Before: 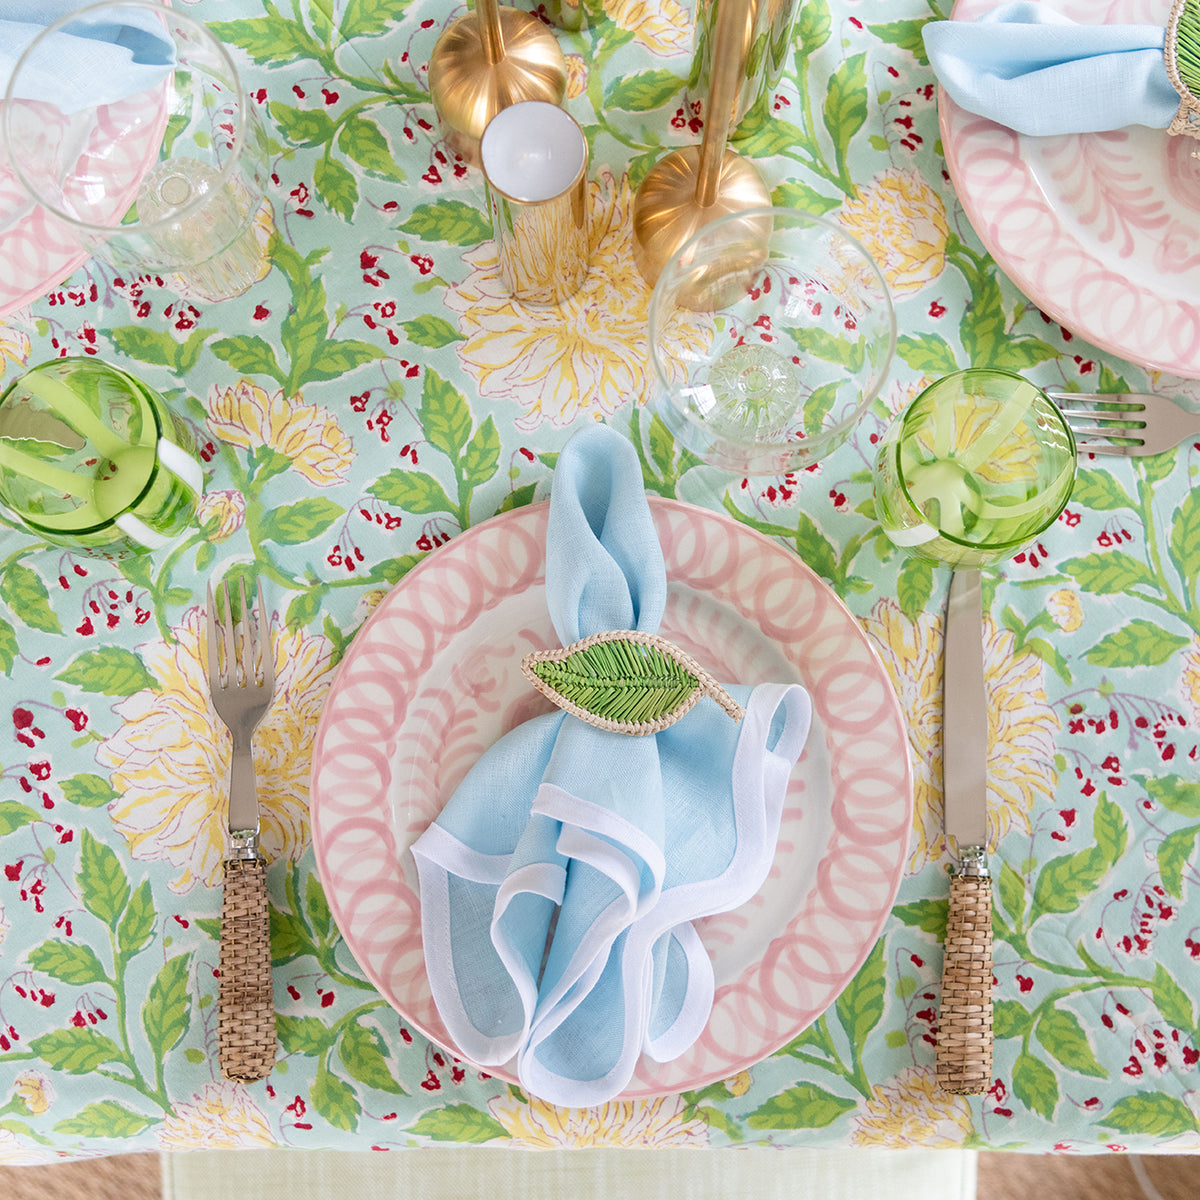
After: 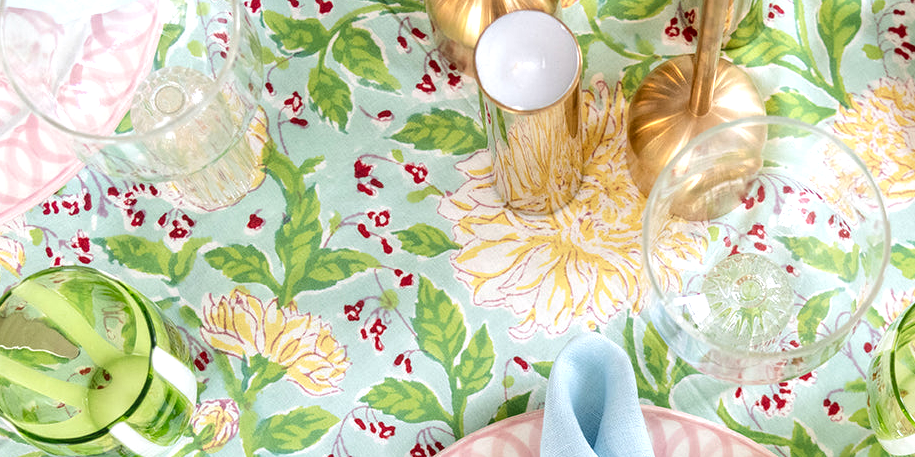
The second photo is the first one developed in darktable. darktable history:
local contrast: on, module defaults
tone equalizer: -8 EV -0.417 EV, -7 EV -0.389 EV, -6 EV -0.333 EV, -5 EV -0.222 EV, -3 EV 0.222 EV, -2 EV 0.333 EV, -1 EV 0.389 EV, +0 EV 0.417 EV, edges refinement/feathering 500, mask exposure compensation -1.57 EV, preserve details no
crop: left 0.579%, top 7.627%, right 23.167%, bottom 54.275%
